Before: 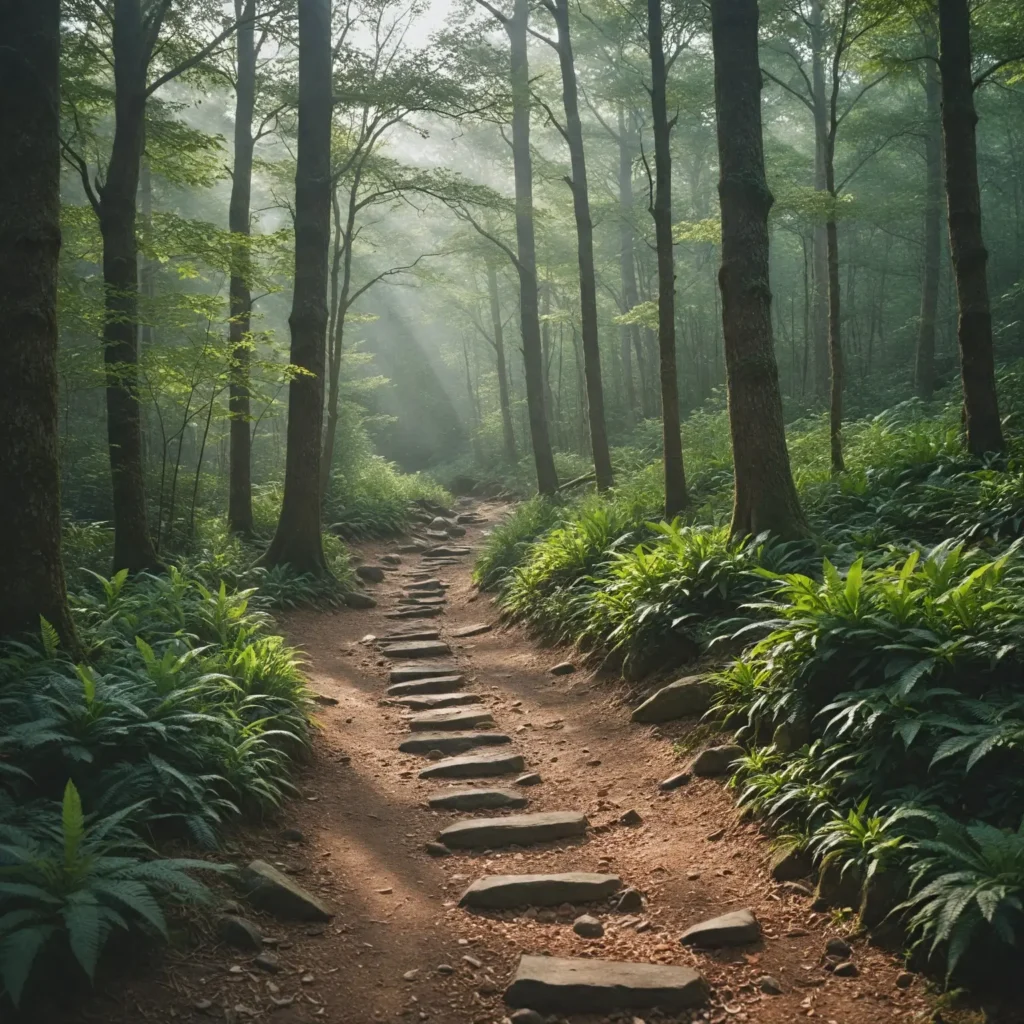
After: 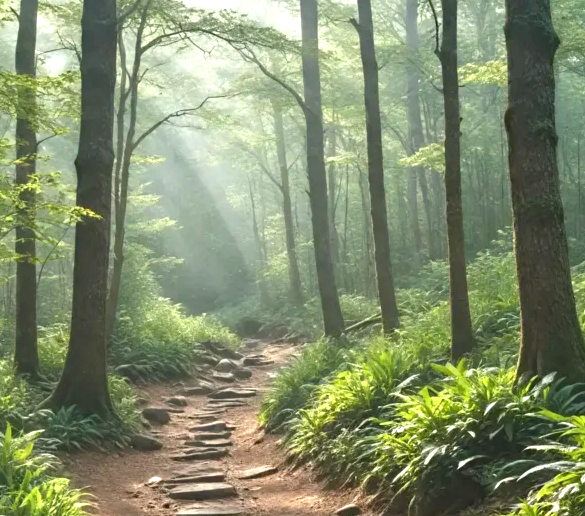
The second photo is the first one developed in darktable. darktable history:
haze removal: compatibility mode true, adaptive false
crop: left 20.932%, top 15.471%, right 21.848%, bottom 34.081%
exposure: black level correction 0.001, exposure 0.955 EV, compensate exposure bias true, compensate highlight preservation false
